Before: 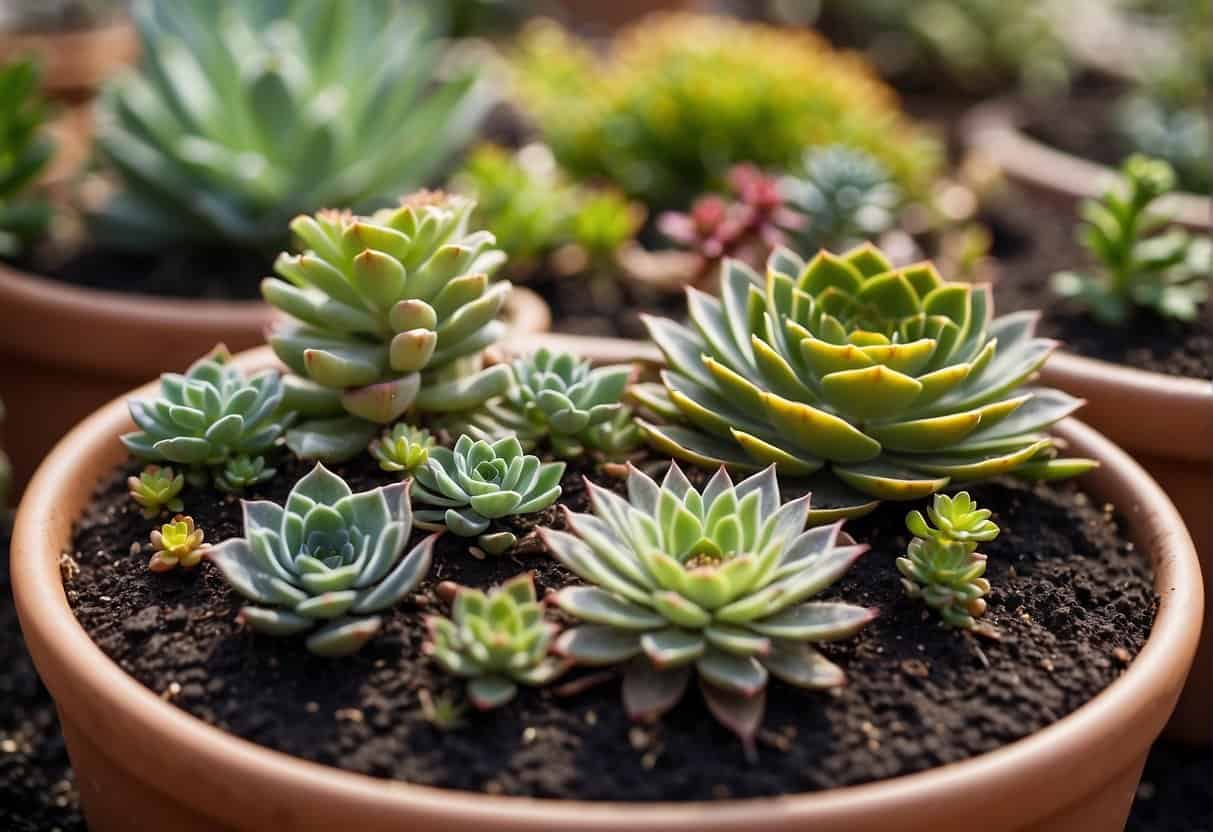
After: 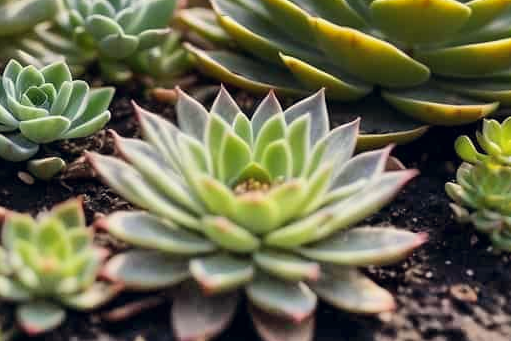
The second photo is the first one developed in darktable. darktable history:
crop: left 37.221%, top 45.169%, right 20.63%, bottom 13.777%
color correction: highlights a* 0.207, highlights b* 2.7, shadows a* -0.874, shadows b* -4.78
shadows and highlights: radius 123.98, shadows 100, white point adjustment -3, highlights -100, highlights color adjustment 89.84%, soften with gaussian
white balance: red 1, blue 1
